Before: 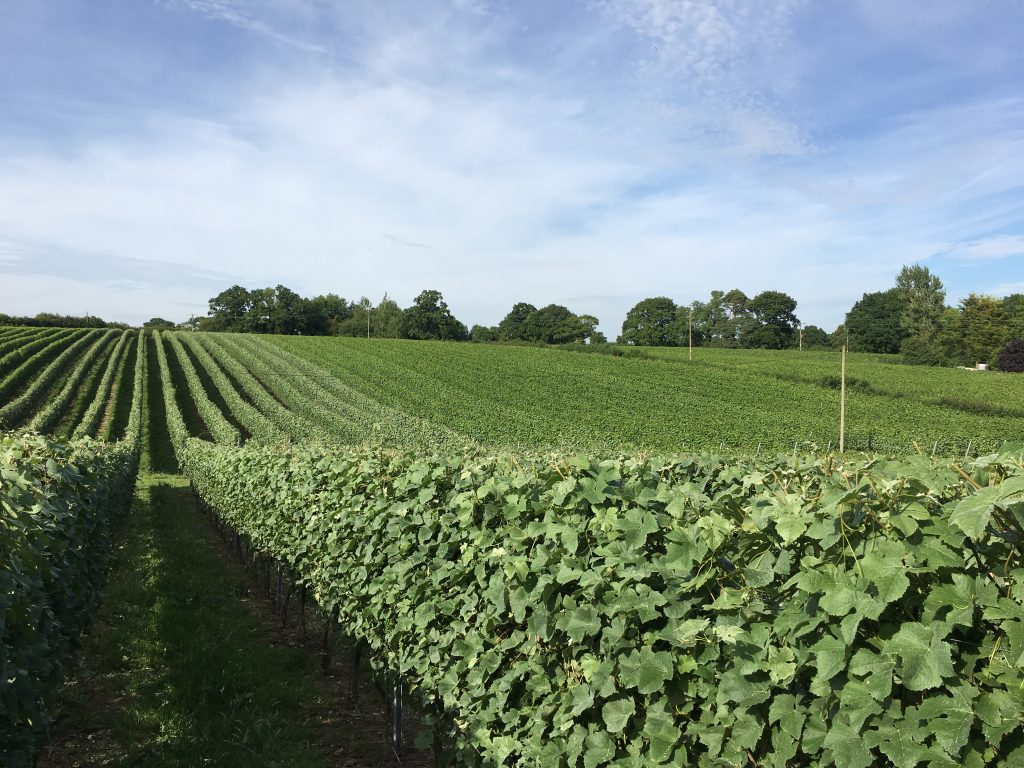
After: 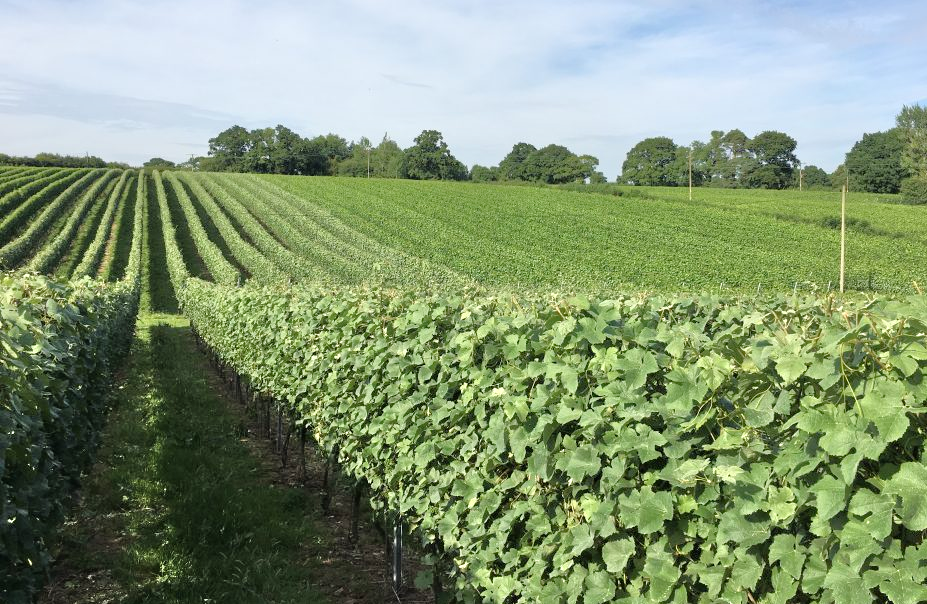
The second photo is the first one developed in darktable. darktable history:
tone equalizer: -7 EV 0.15 EV, -6 EV 0.6 EV, -5 EV 1.15 EV, -4 EV 1.33 EV, -3 EV 1.15 EV, -2 EV 0.6 EV, -1 EV 0.15 EV, mask exposure compensation -0.5 EV
crop: top 20.916%, right 9.437%, bottom 0.316%
